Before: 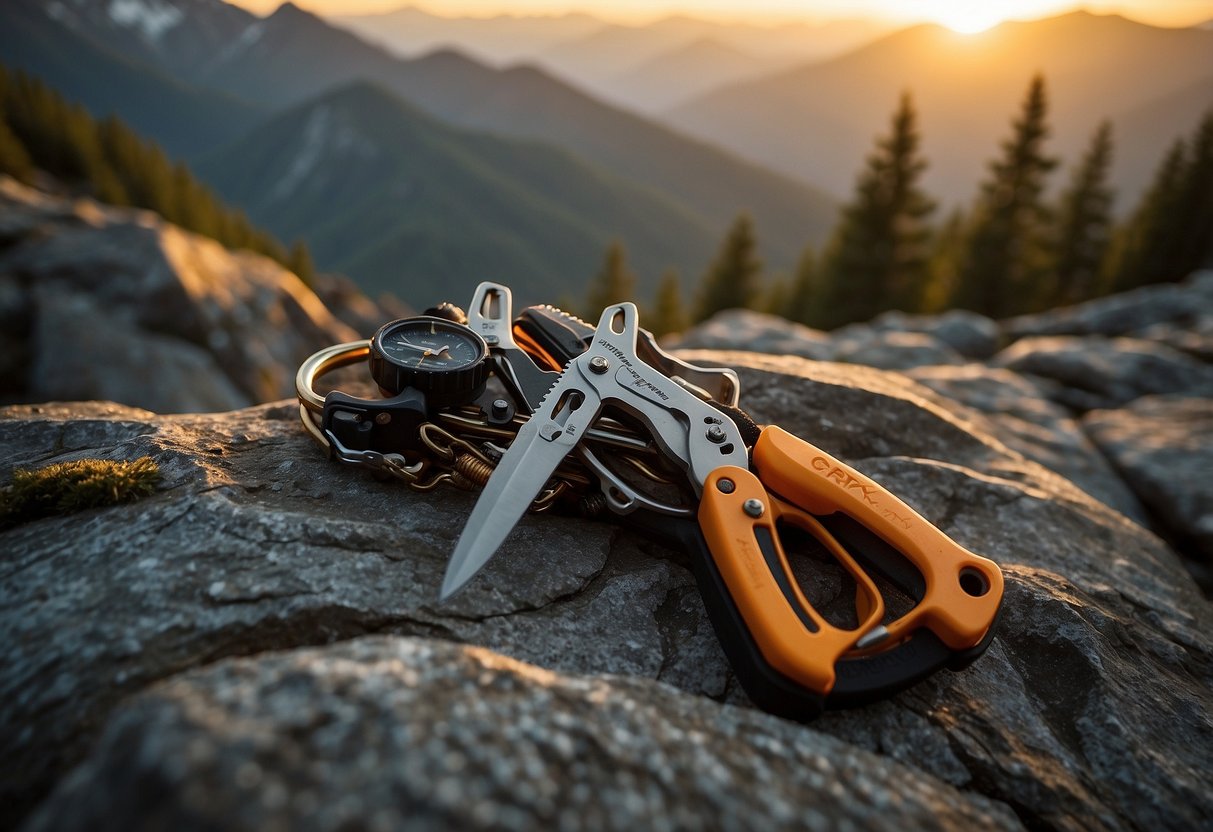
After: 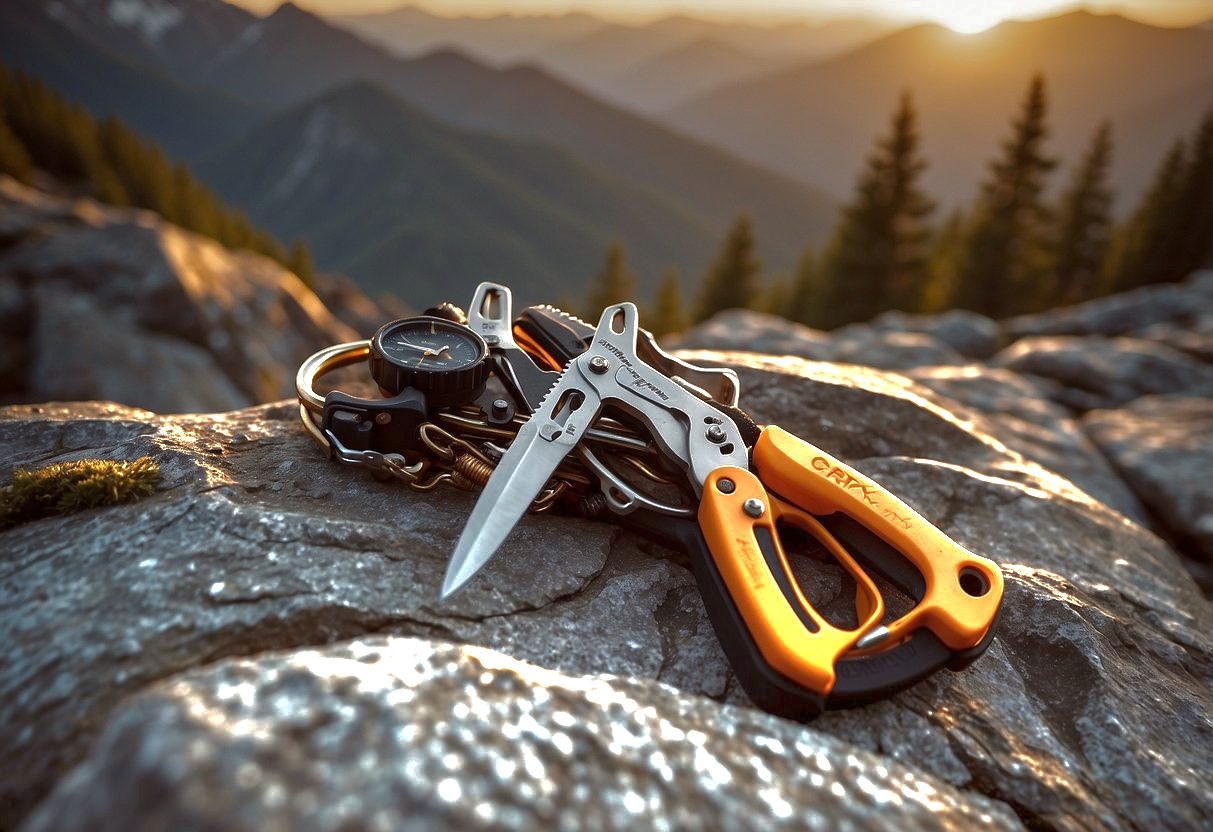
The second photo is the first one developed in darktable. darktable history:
color balance: mode lift, gamma, gain (sRGB), lift [1, 1.049, 1, 1]
graduated density: density -3.9 EV
base curve: curves: ch0 [(0, 0) (0.826, 0.587) (1, 1)]
